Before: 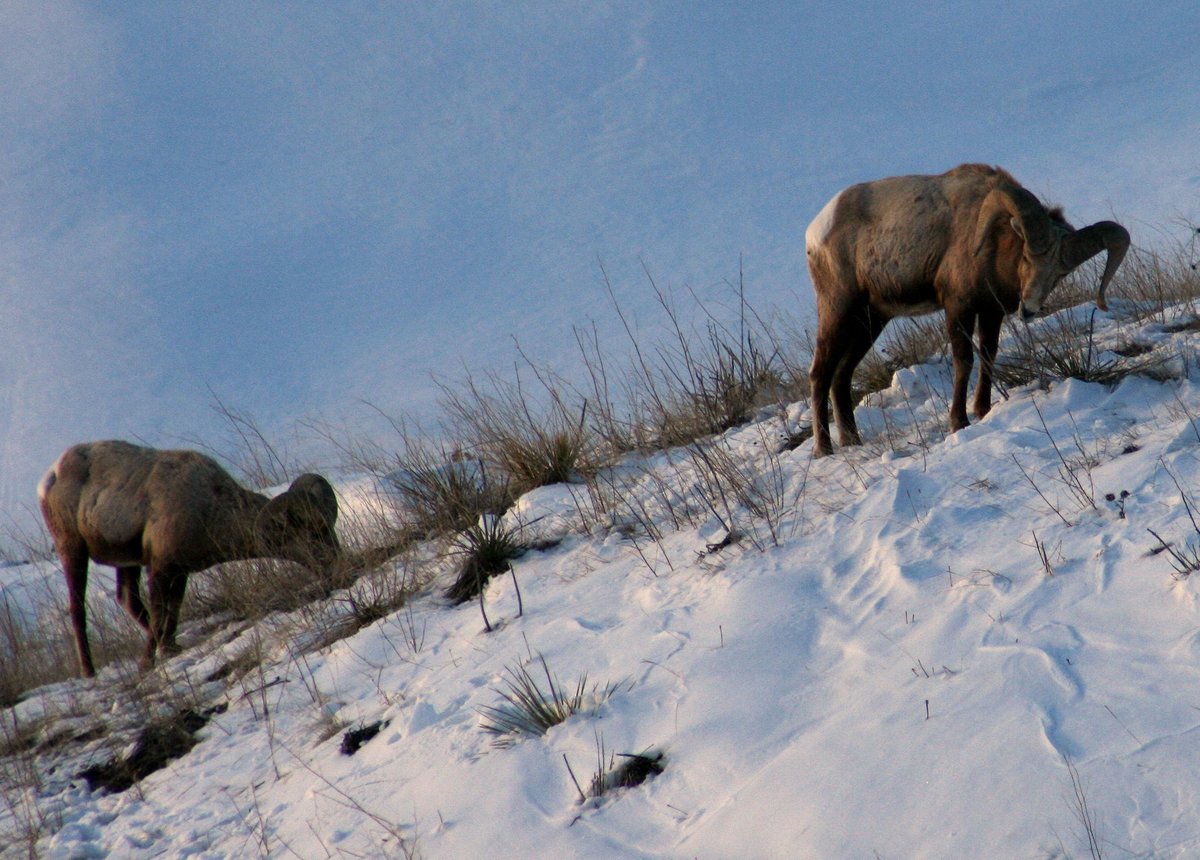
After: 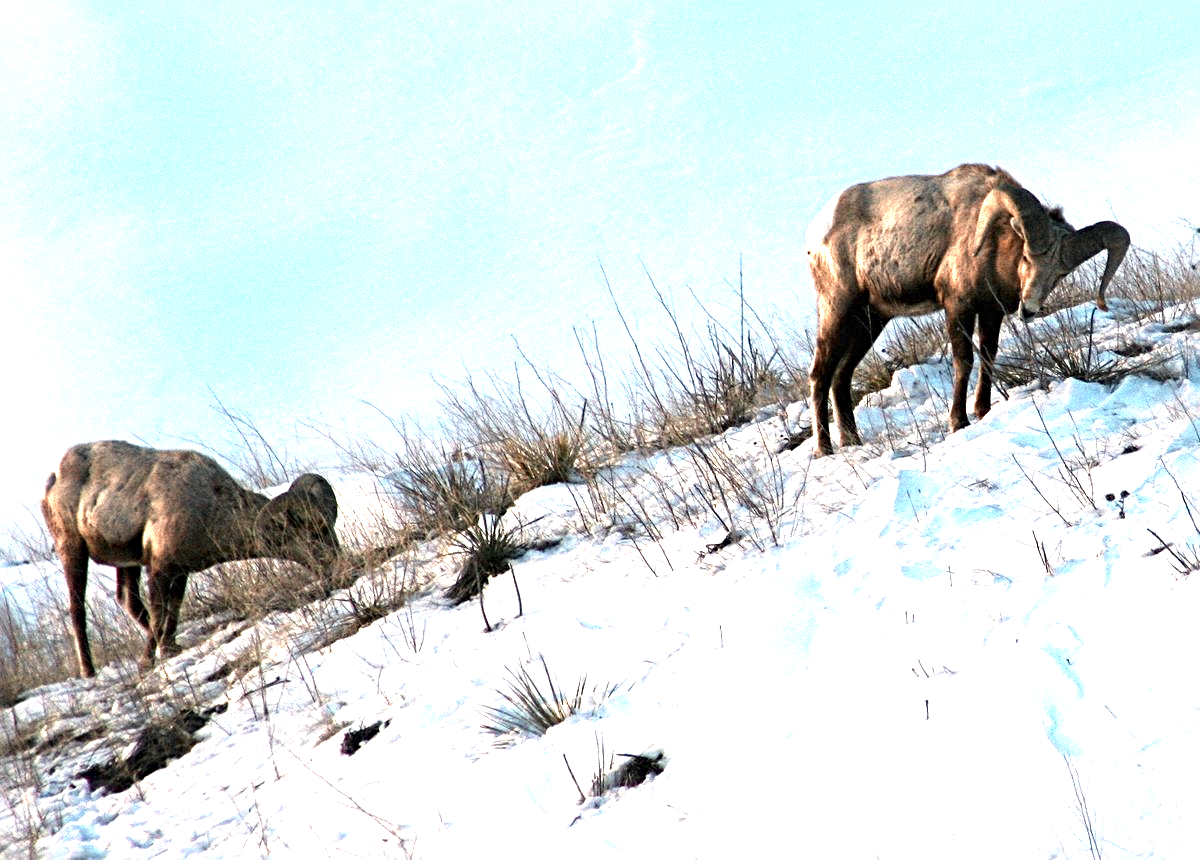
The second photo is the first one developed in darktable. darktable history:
color zones: curves: ch0 [(0.018, 0.548) (0.197, 0.654) (0.425, 0.447) (0.605, 0.658) (0.732, 0.579)]; ch1 [(0.105, 0.531) (0.224, 0.531) (0.386, 0.39) (0.618, 0.456) (0.732, 0.456) (0.956, 0.421)]; ch2 [(0.039, 0.583) (0.215, 0.465) (0.399, 0.544) (0.465, 0.548) (0.614, 0.447) (0.724, 0.43) (0.882, 0.623) (0.956, 0.632)], mix 100.7%
sharpen: radius 3.951
exposure: black level correction 0, exposure 1.5 EV, compensate highlight preservation false
